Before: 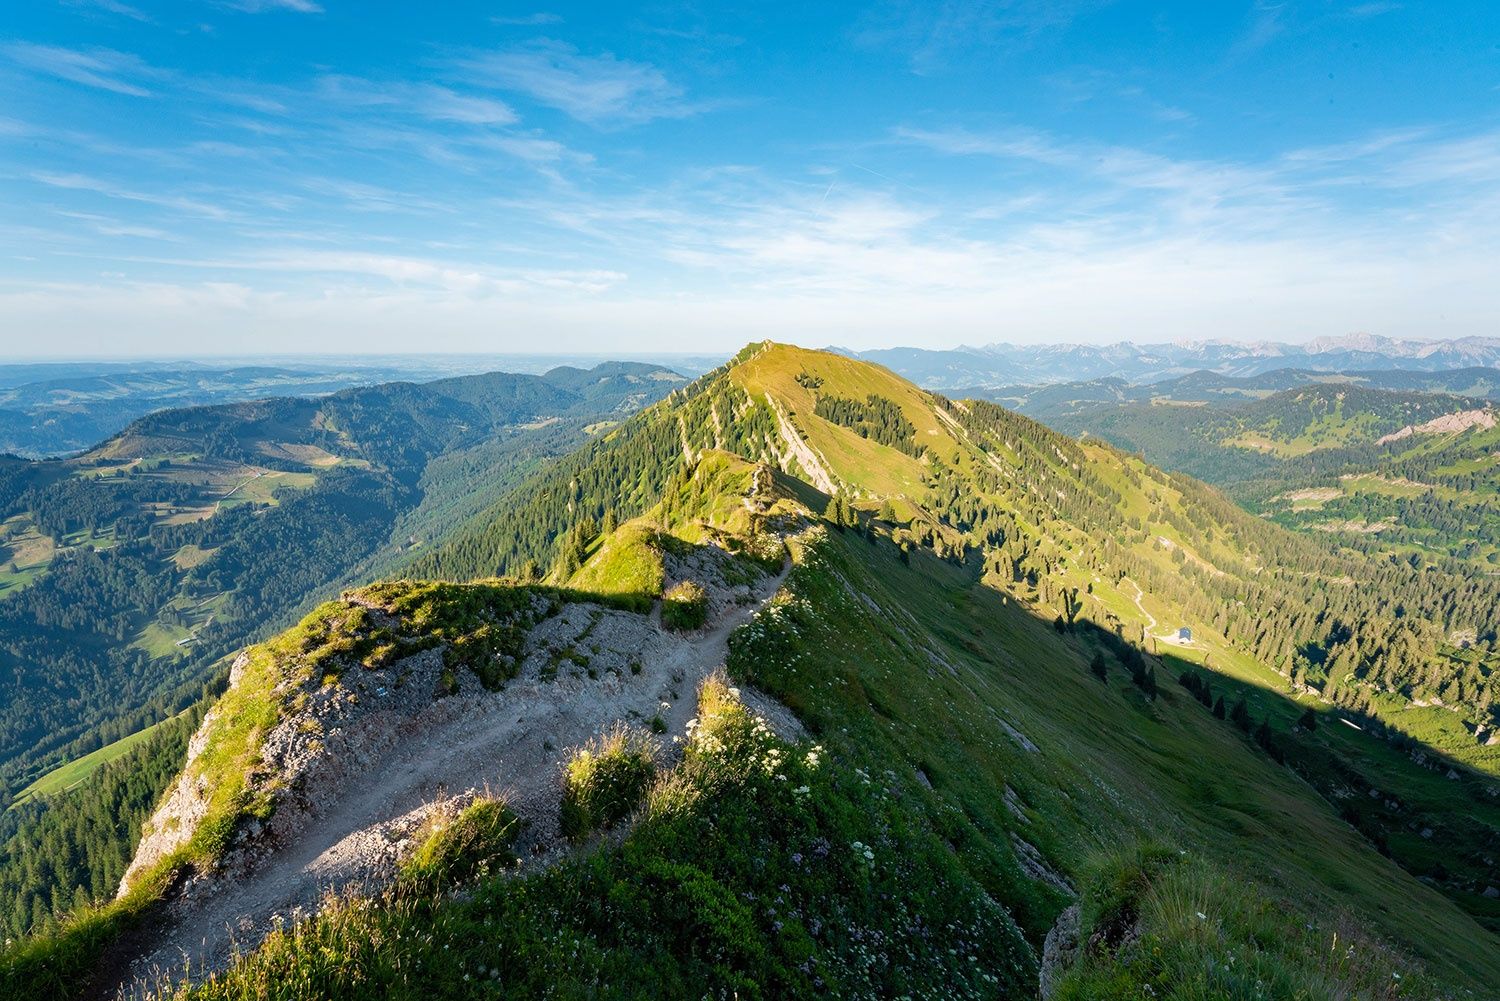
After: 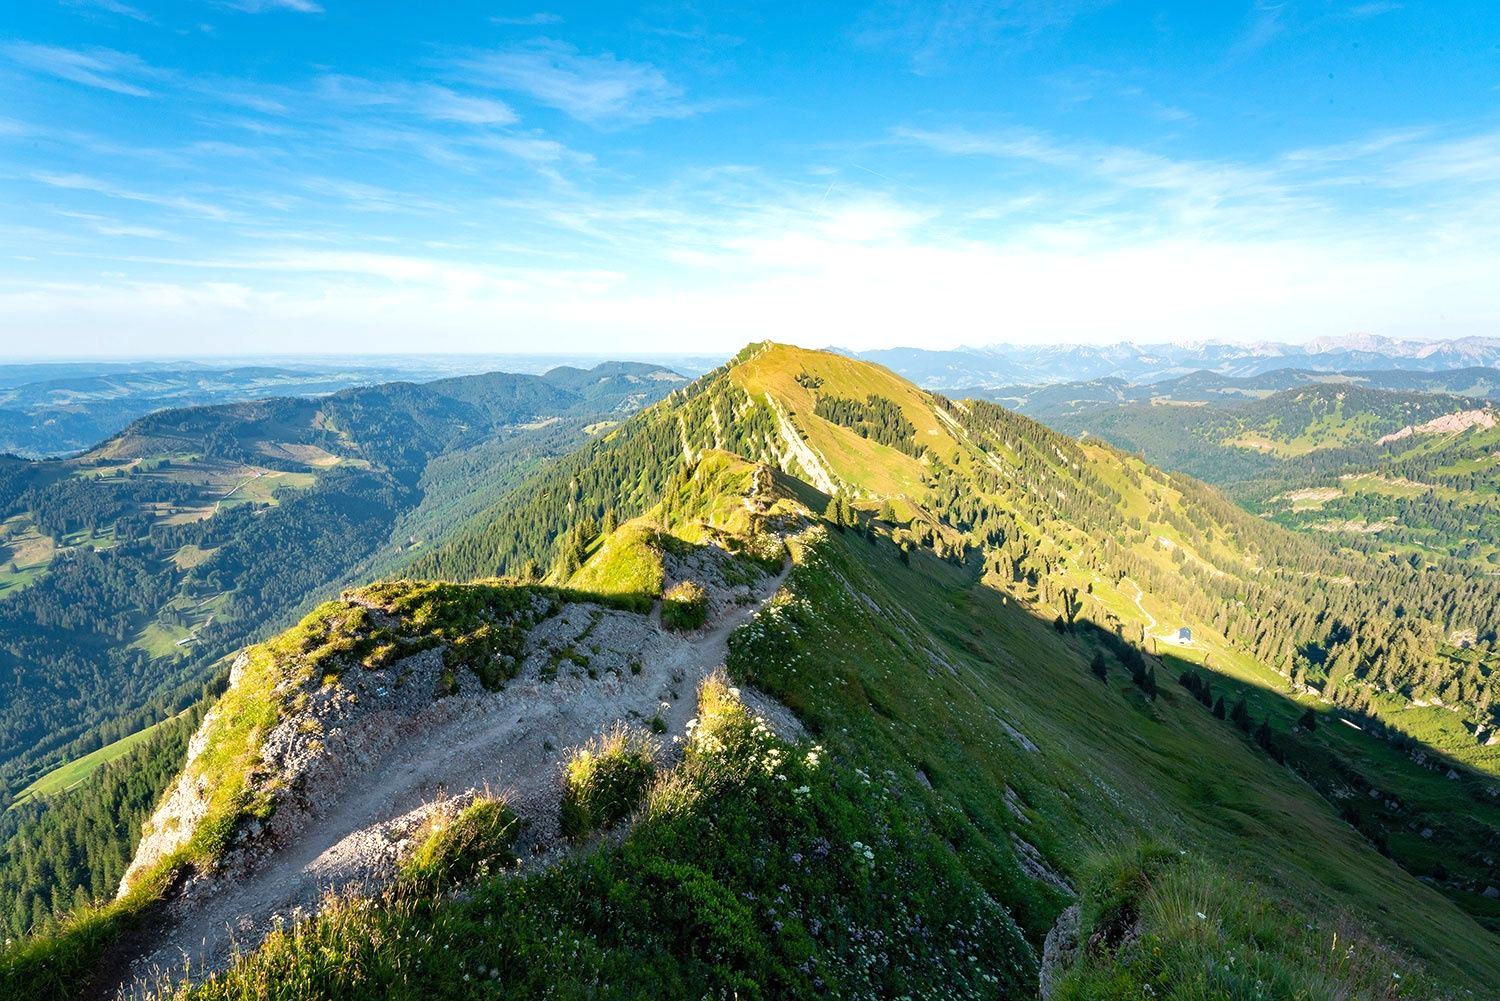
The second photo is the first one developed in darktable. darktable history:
exposure: exposure 0.373 EV, compensate exposure bias true, compensate highlight preservation false
